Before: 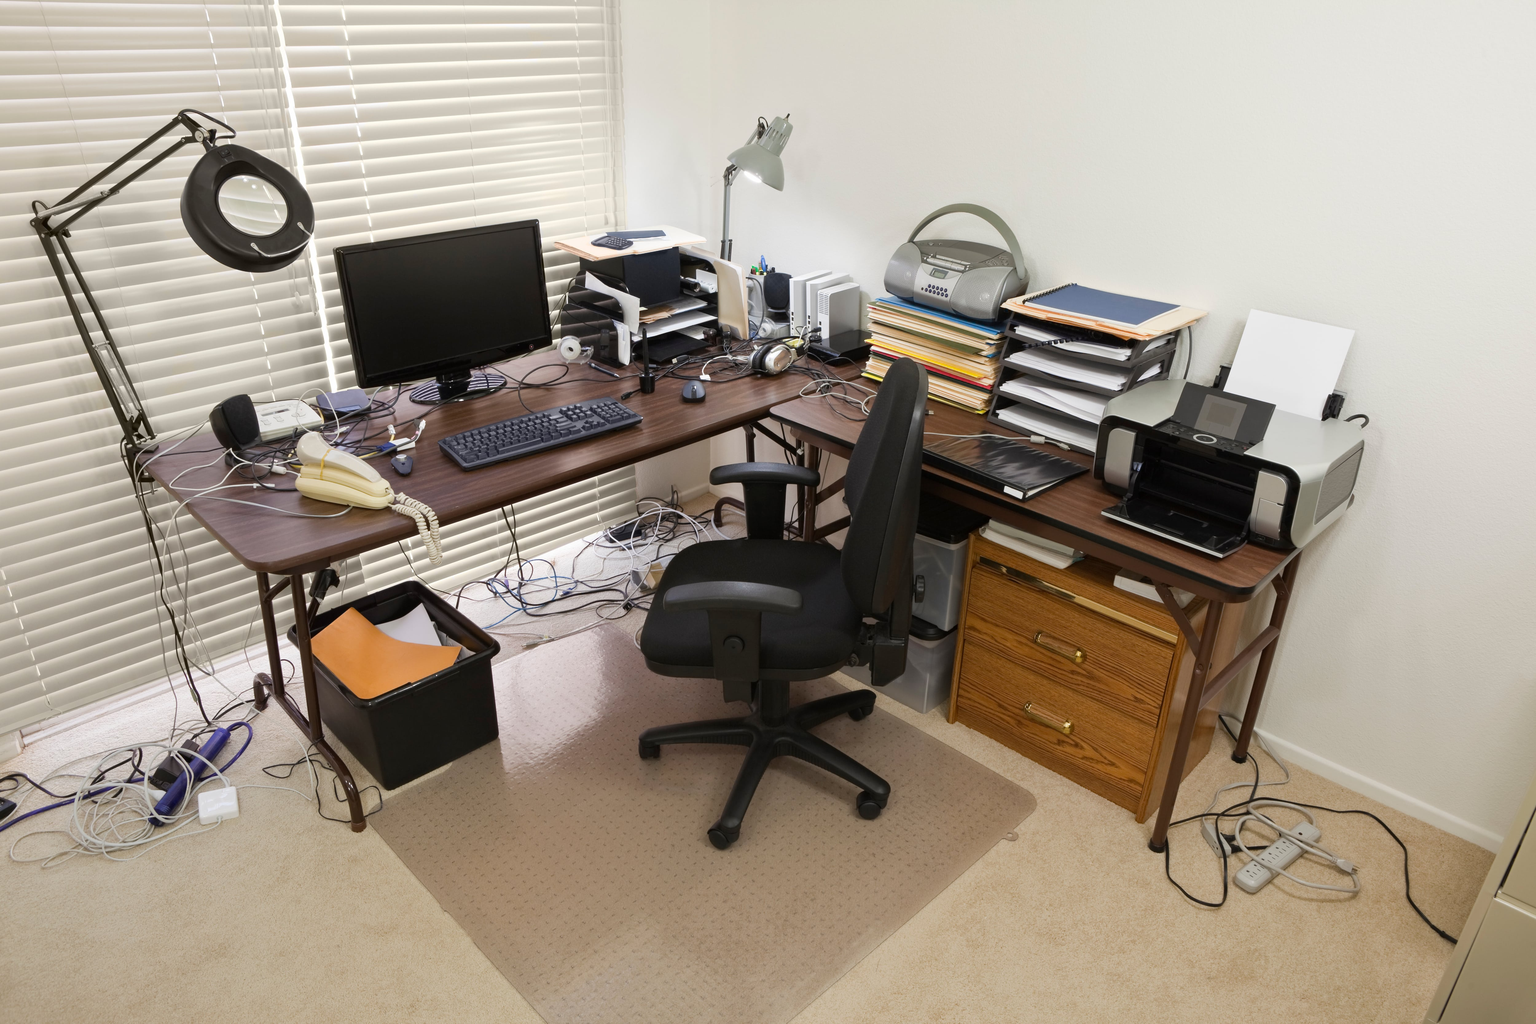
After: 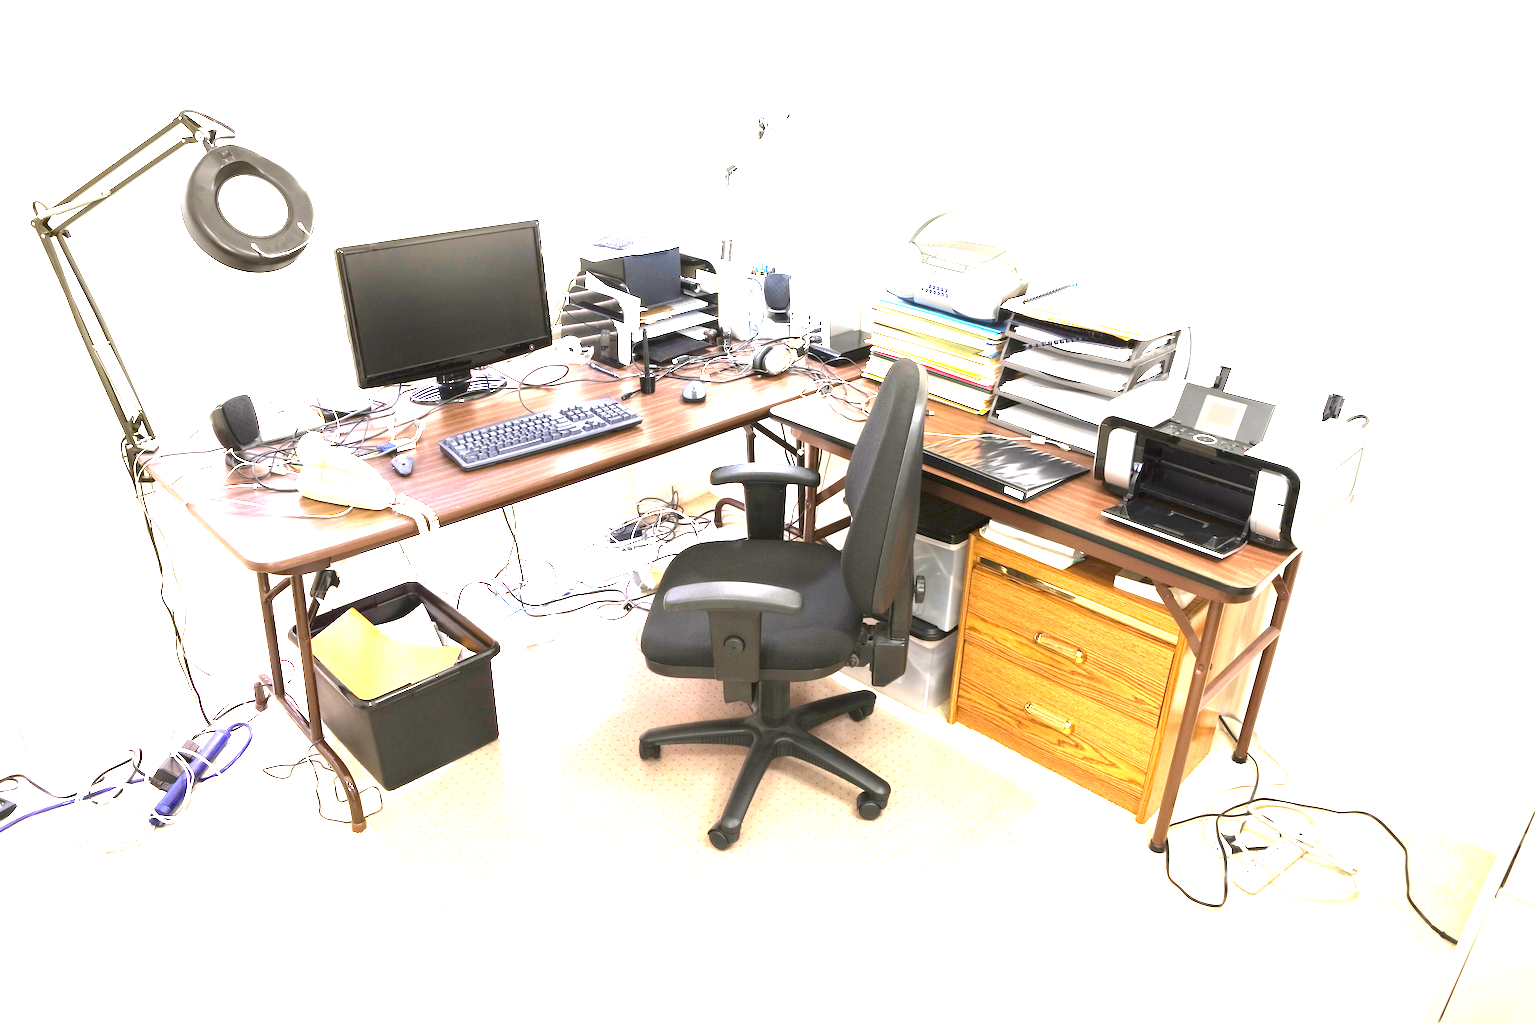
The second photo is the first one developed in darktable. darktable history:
exposure: exposure 2.952 EV, compensate exposure bias true, compensate highlight preservation false
